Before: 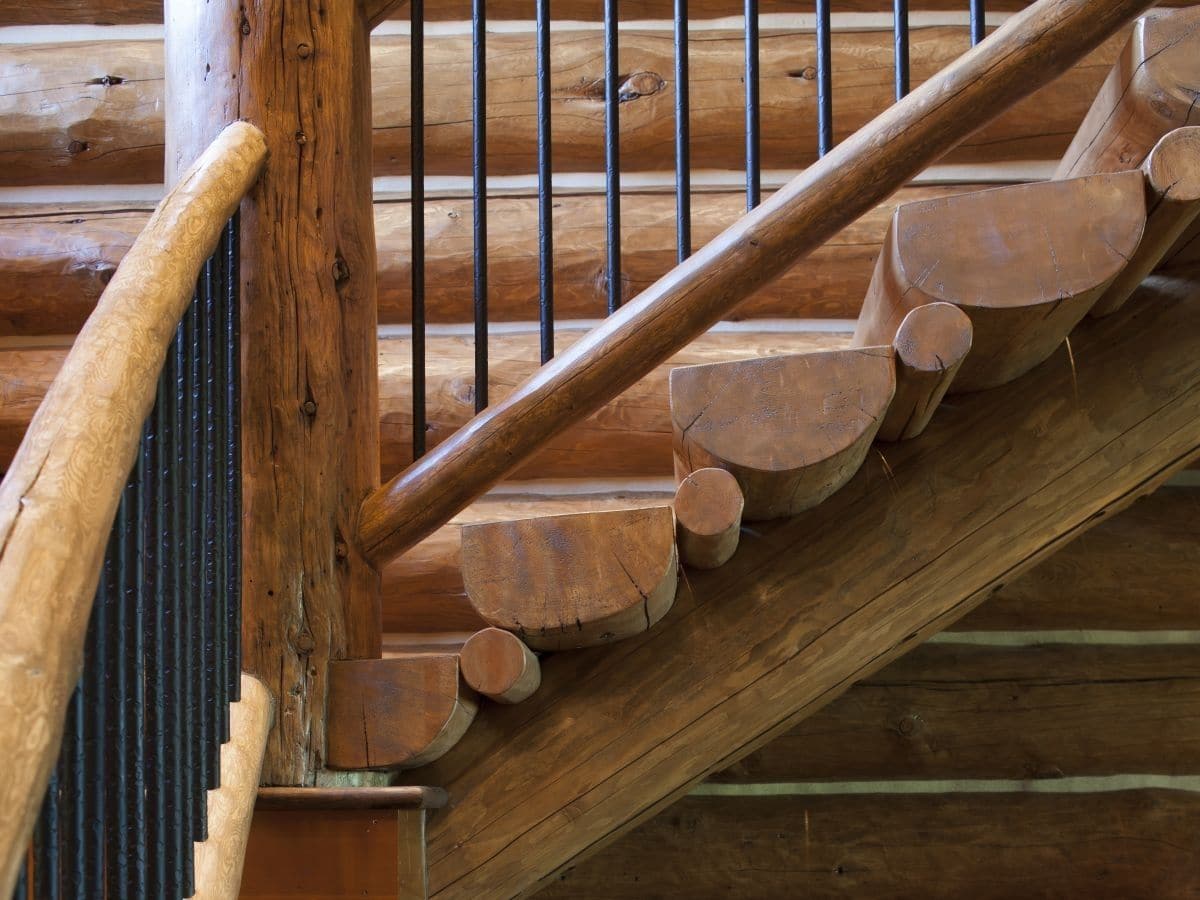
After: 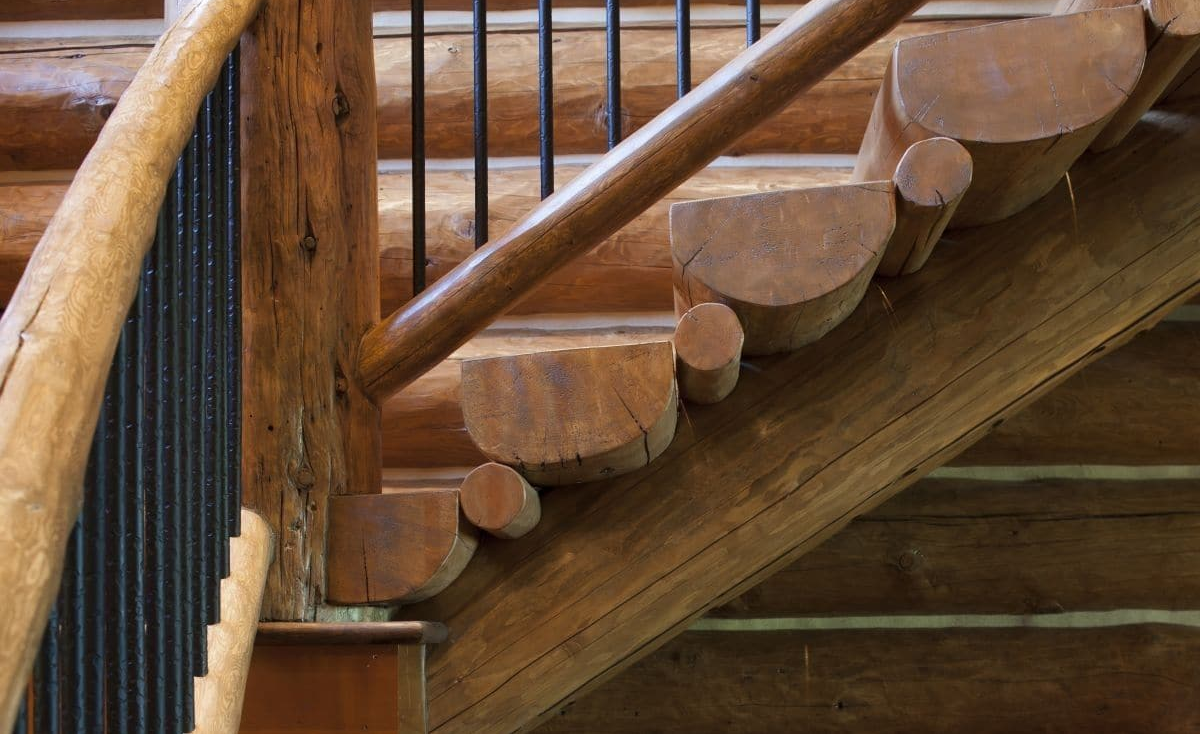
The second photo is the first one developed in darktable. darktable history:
crop and rotate: top 18.433%
